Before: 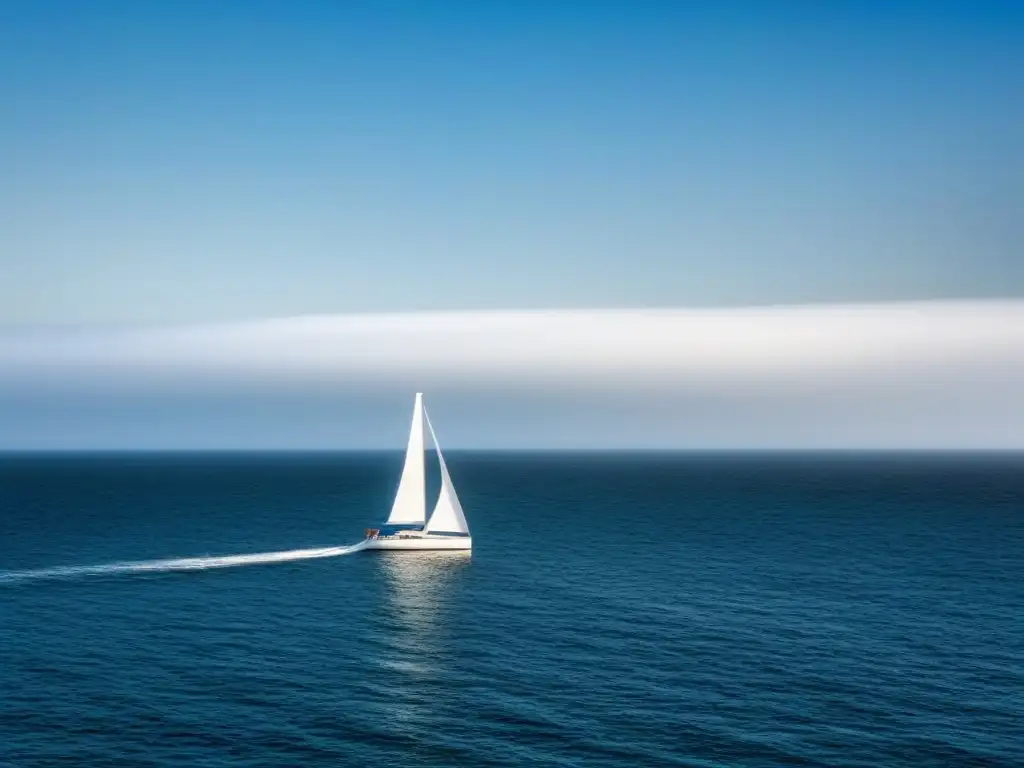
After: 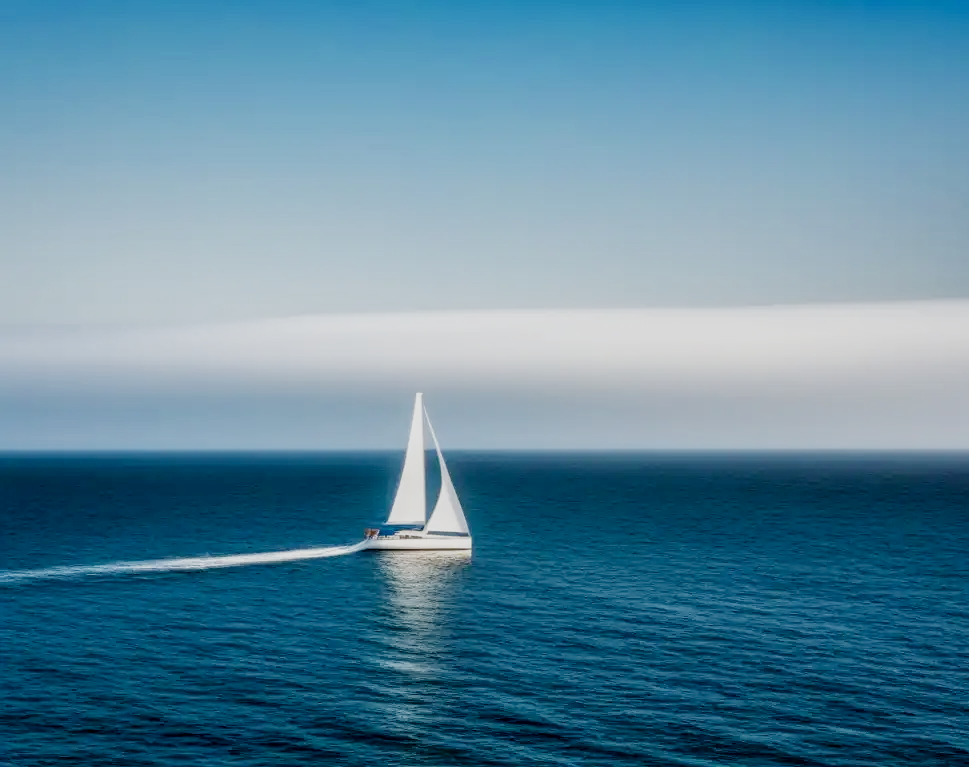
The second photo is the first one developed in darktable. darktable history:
exposure: exposure 0.297 EV, compensate highlight preservation false
filmic rgb: black relative exposure -7.37 EV, white relative exposure 5.08 EV, hardness 3.21, add noise in highlights 0.002, preserve chrominance no, color science v3 (2019), use custom middle-gray values true, contrast in highlights soft
crop and rotate: left 0%, right 5.341%
local contrast: on, module defaults
